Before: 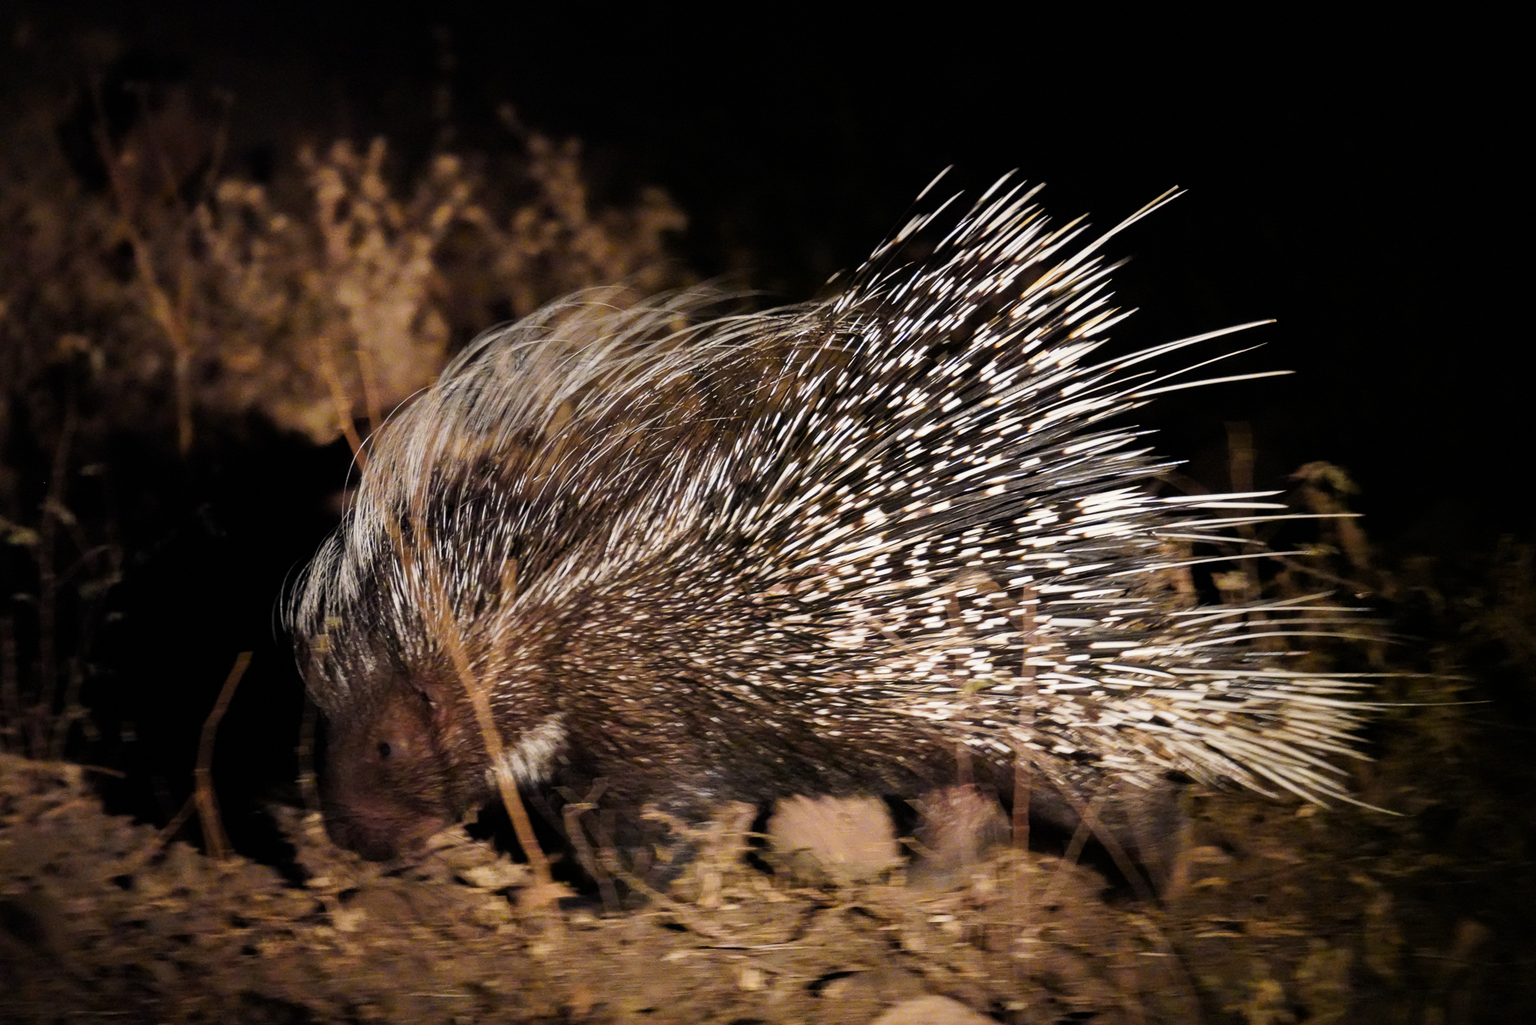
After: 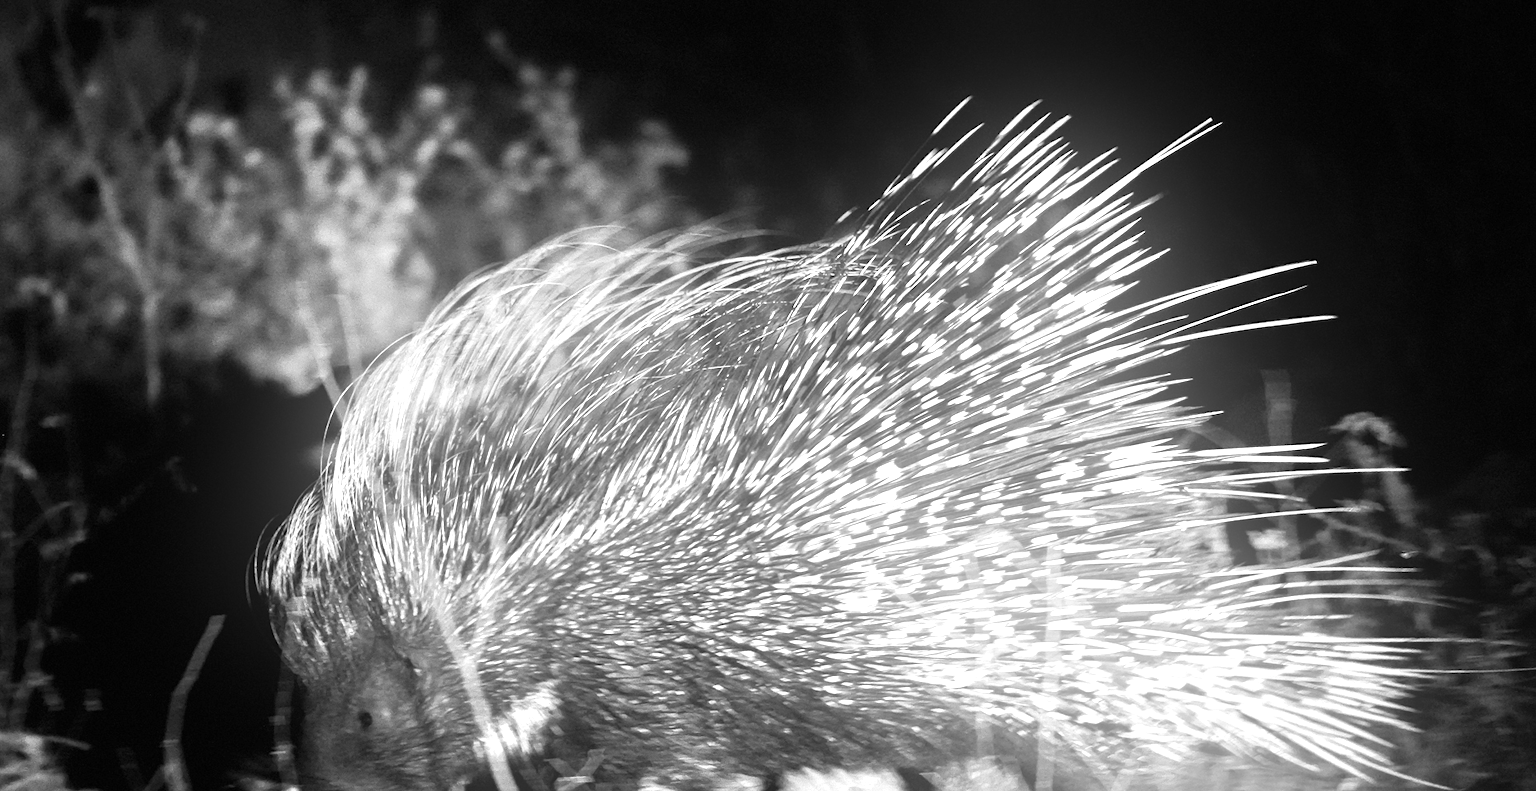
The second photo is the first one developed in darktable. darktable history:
rgb levels: preserve colors max RGB
monochrome: on, module defaults
crop: left 2.737%, top 7.287%, right 3.421%, bottom 20.179%
exposure: black level correction 0, exposure 1.5 EV, compensate exposure bias true, compensate highlight preservation false
bloom: on, module defaults
white balance: red 0.986, blue 1.01
